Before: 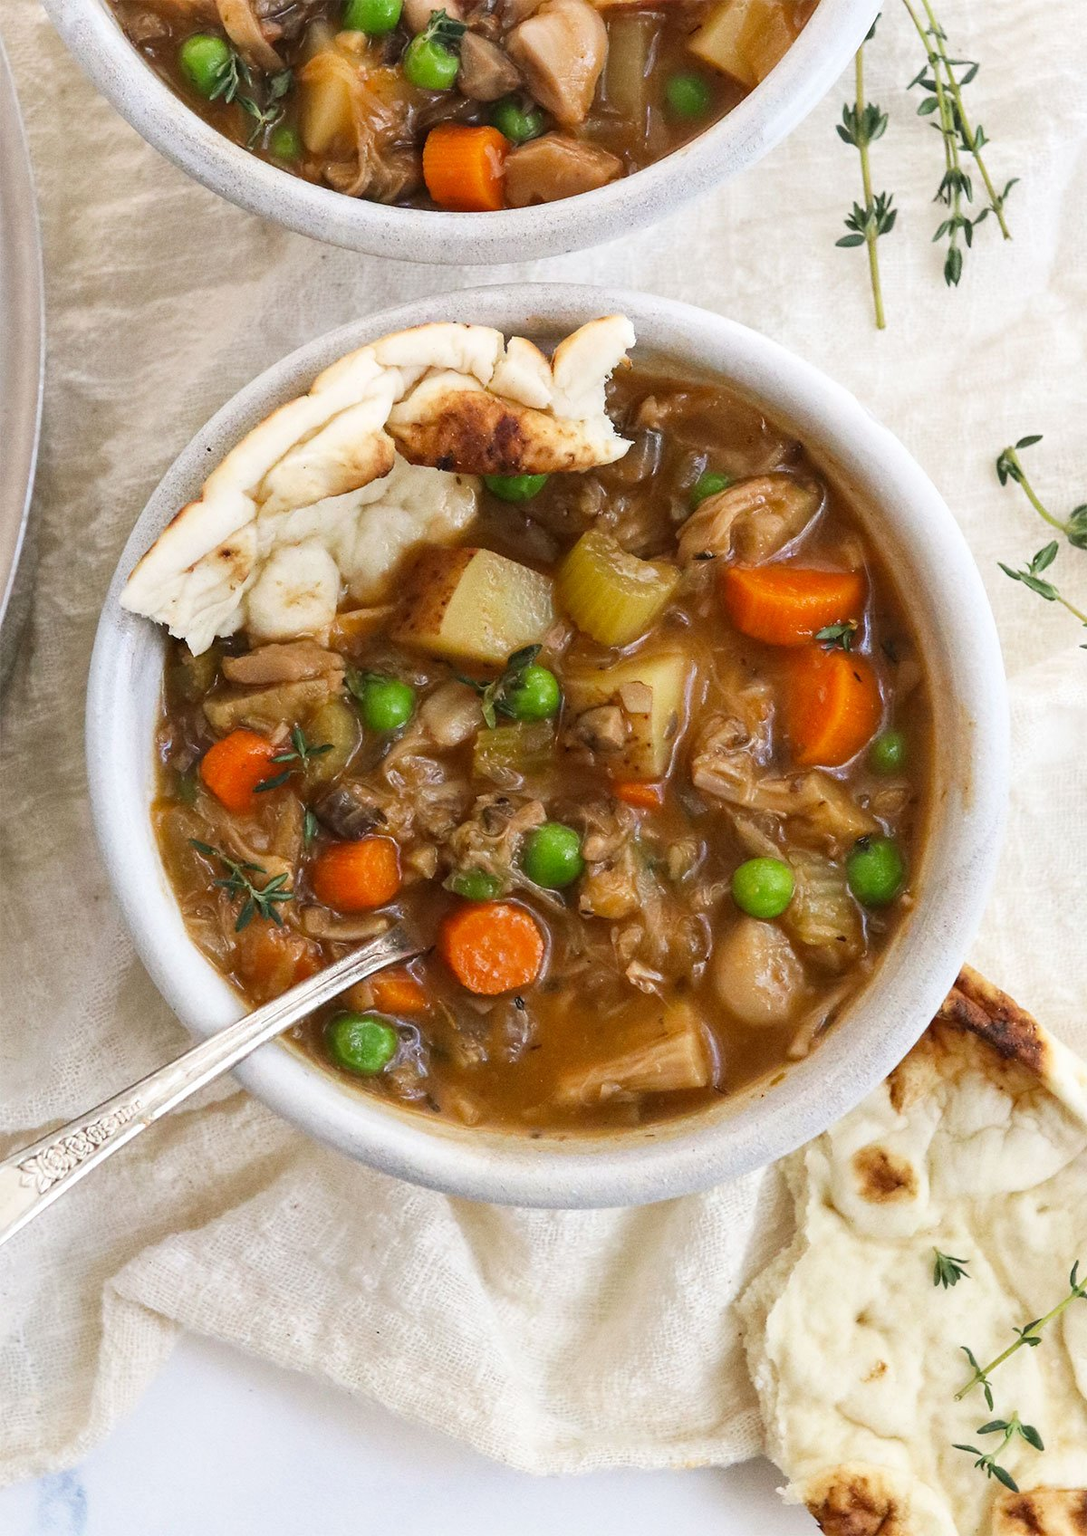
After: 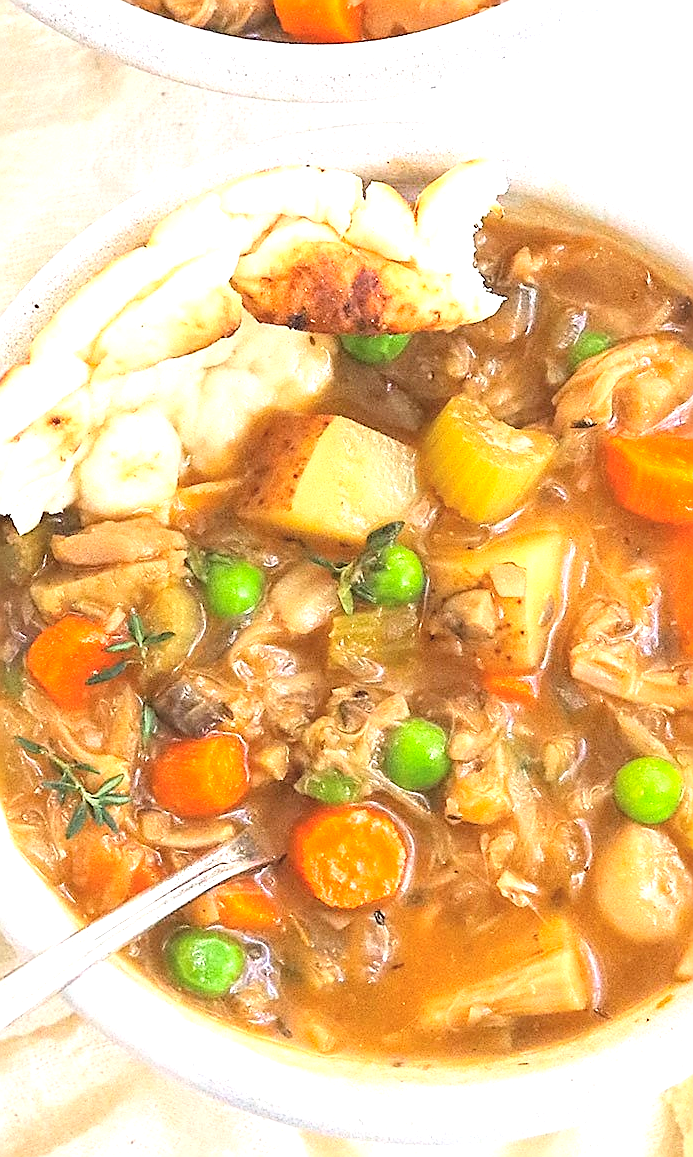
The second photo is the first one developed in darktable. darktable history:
exposure: black level correction 0, exposure 1.2 EV, compensate exposure bias true, compensate highlight preservation false
sharpen: radius 1.4, amount 1.25, threshold 0.7
contrast brightness saturation: contrast 0.1, brightness 0.3, saturation 0.14
crop: left 16.202%, top 11.208%, right 26.045%, bottom 20.557%
